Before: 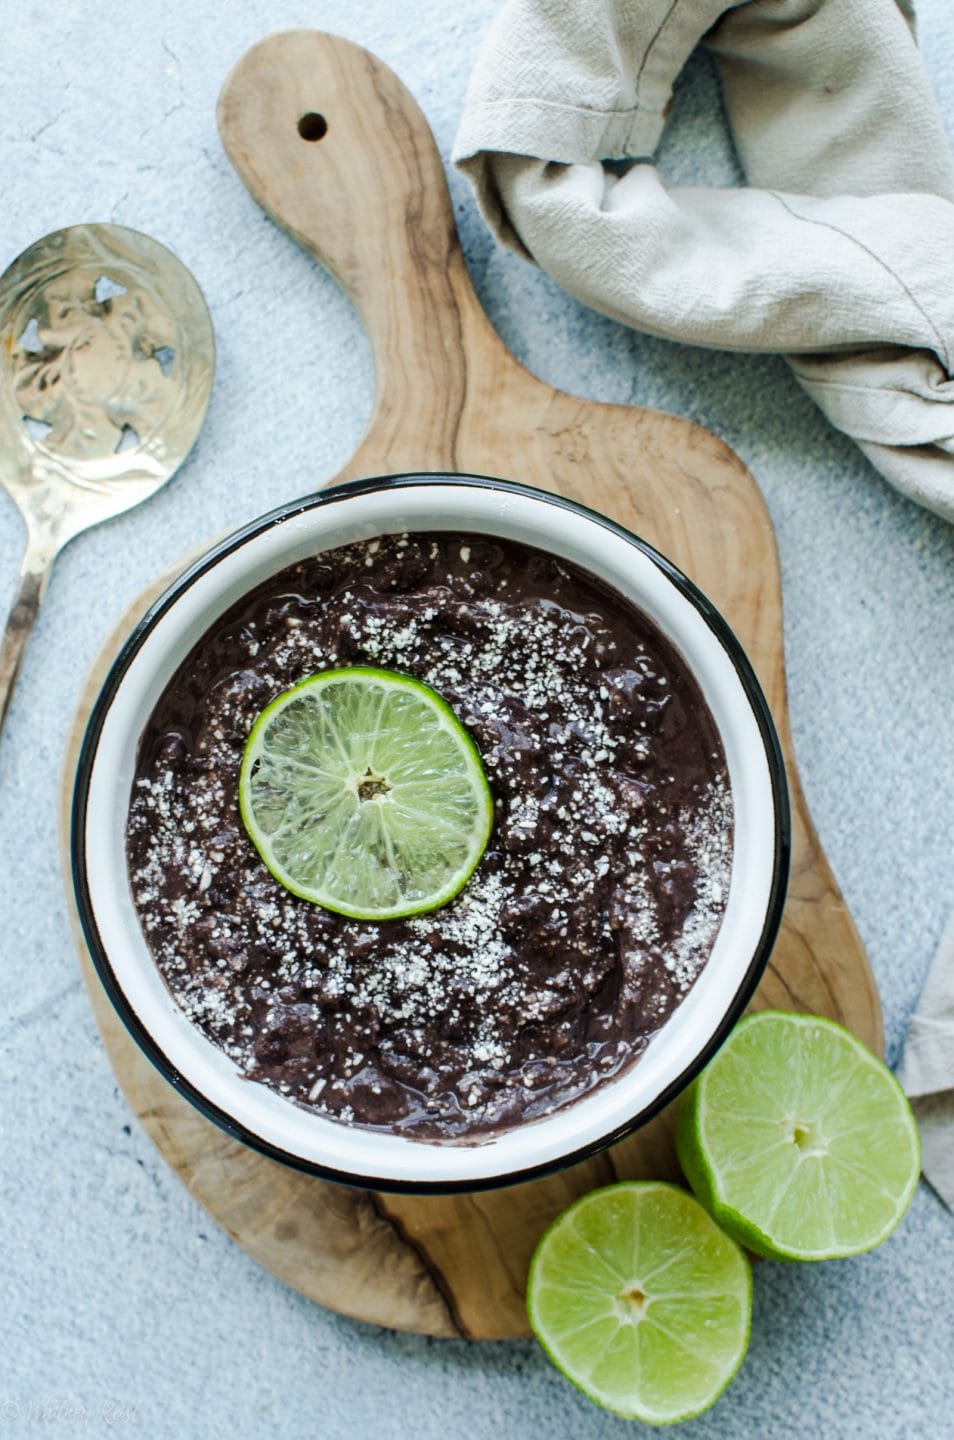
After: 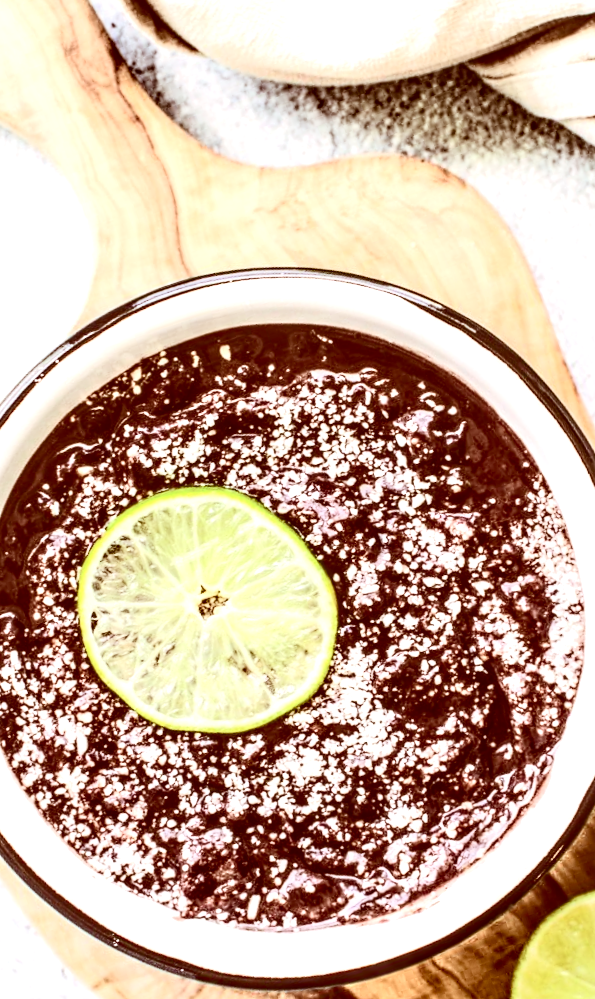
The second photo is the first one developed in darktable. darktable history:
color correction: highlights a* 9.38, highlights b* 8.49, shadows a* 39.22, shadows b* 39.67, saturation 0.786
local contrast: highlights 6%, shadows 4%, detail 181%
contrast brightness saturation: contrast 0.515, saturation -0.101
crop and rotate: angle 18.33°, left 6.975%, right 4.151%, bottom 1.13%
exposure: black level correction 0, exposure 1.521 EV, compensate highlight preservation false
